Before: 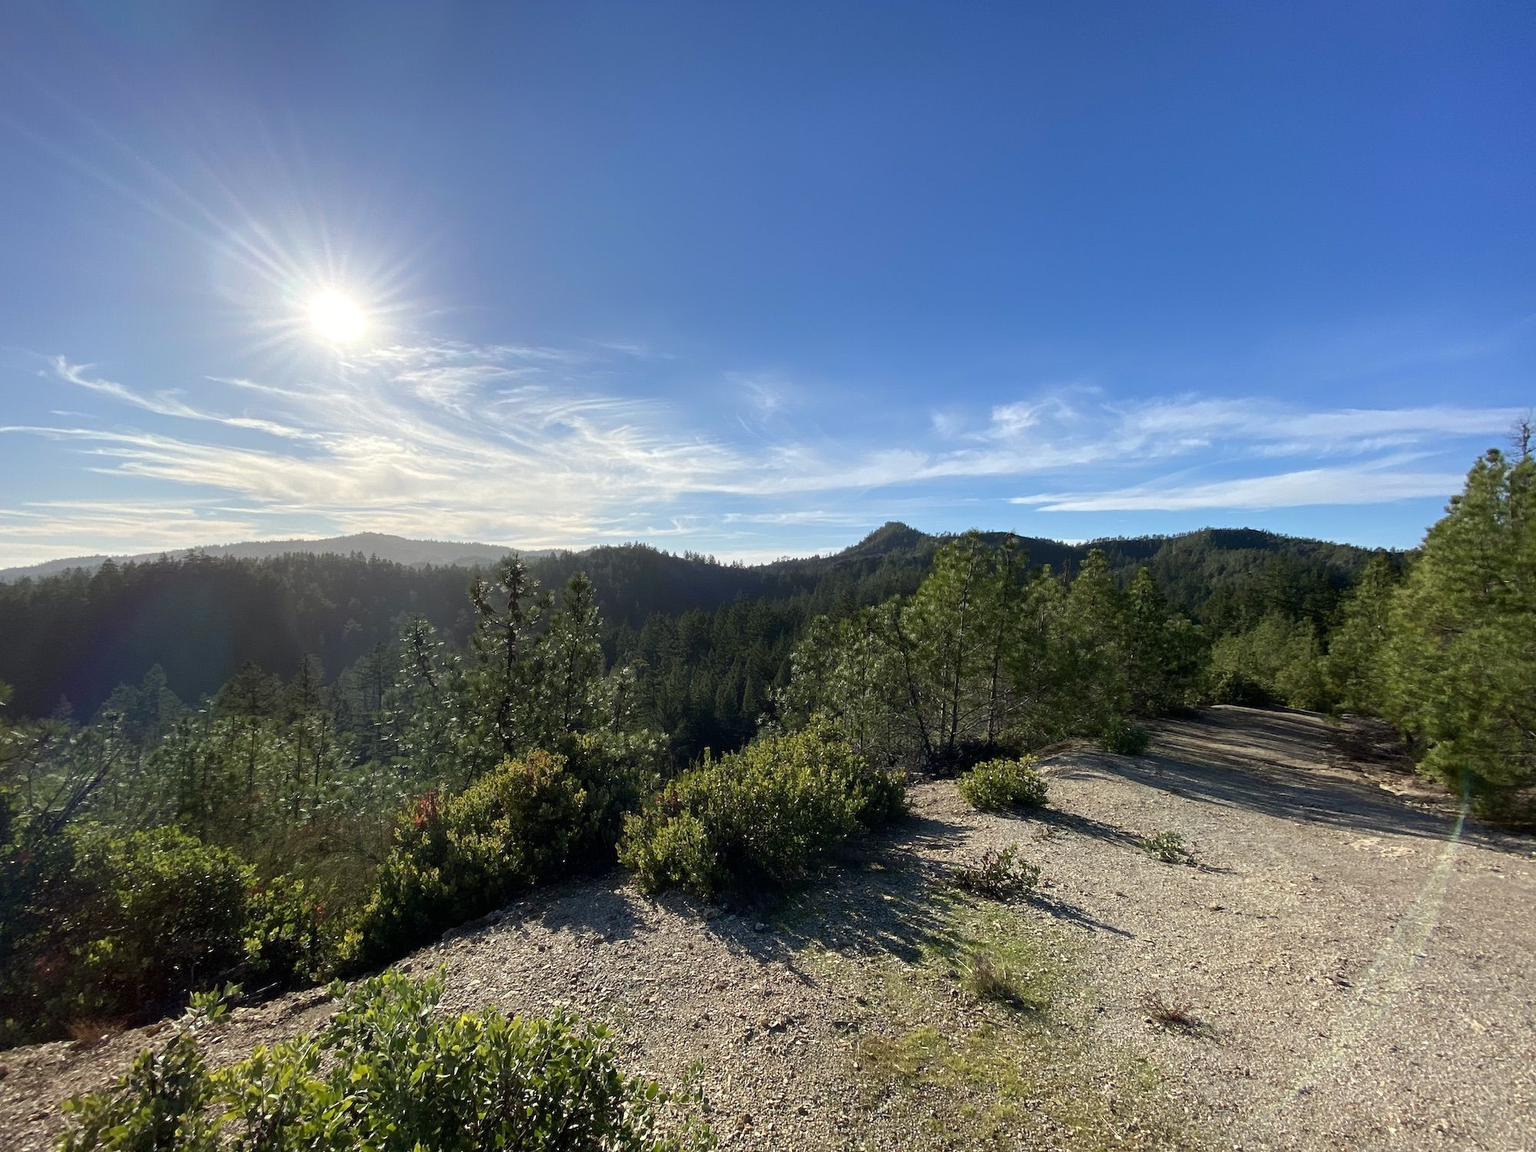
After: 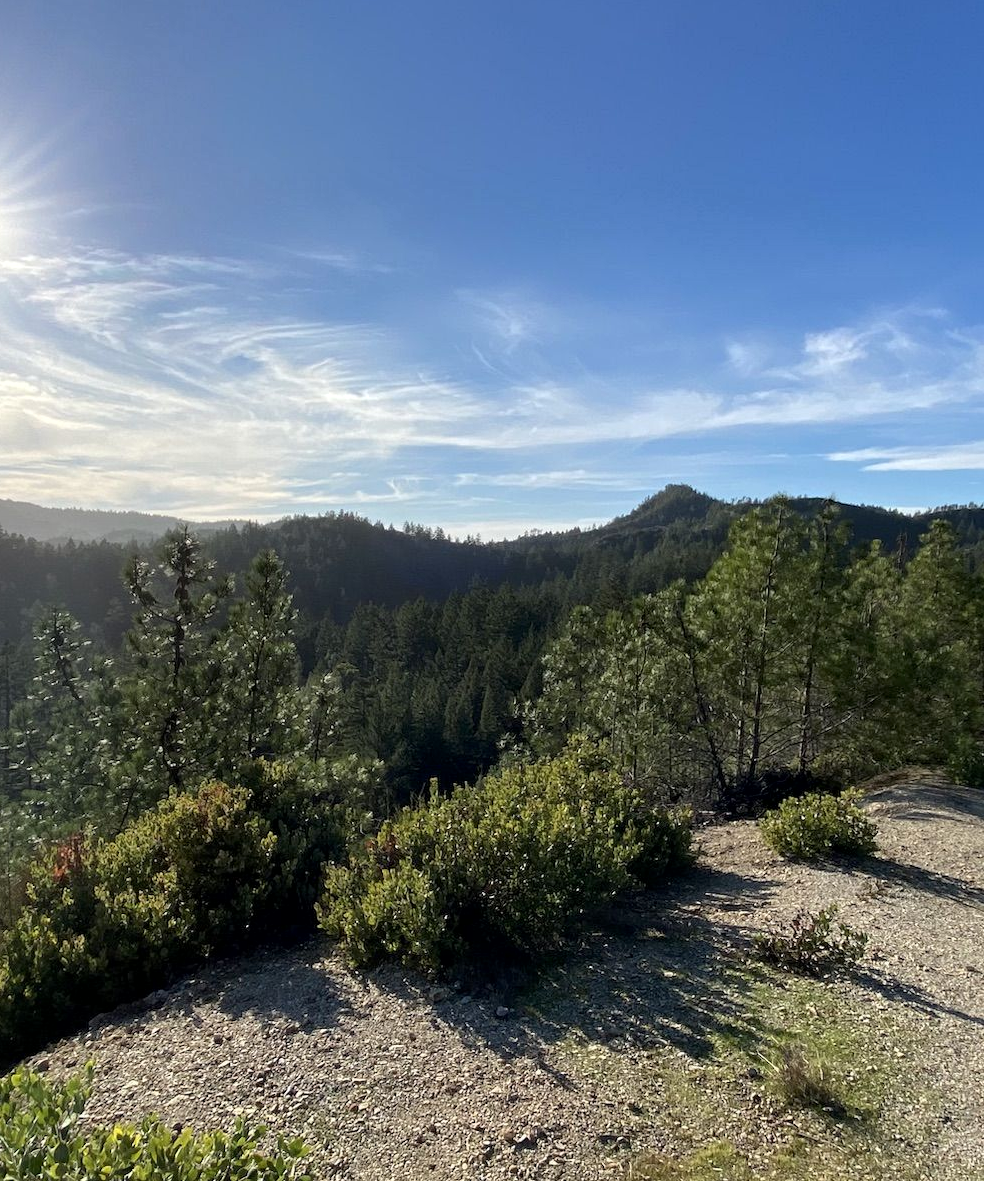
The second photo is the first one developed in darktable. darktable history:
local contrast: mode bilateral grid, contrast 21, coarseness 50, detail 119%, midtone range 0.2
crop and rotate: angle 0.01°, left 24.396%, top 13.019%, right 26.372%, bottom 8.224%
